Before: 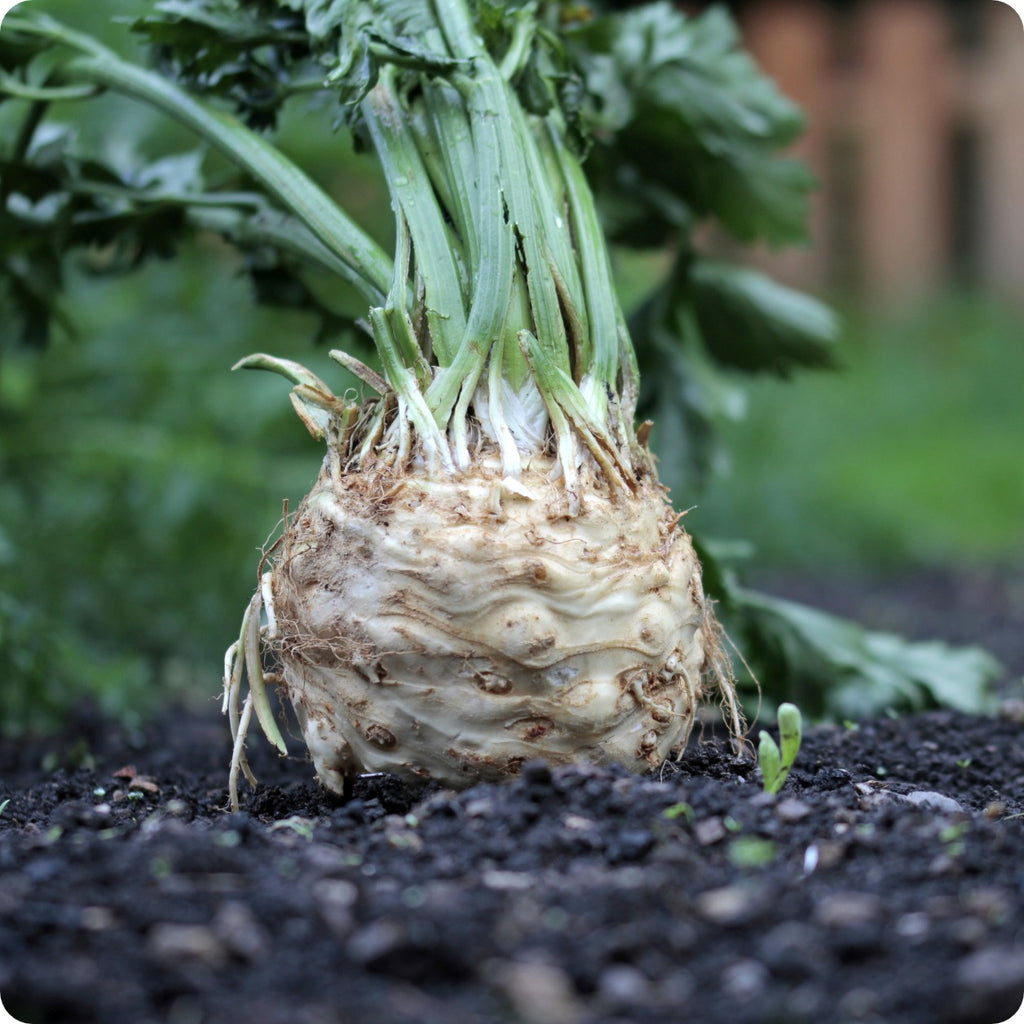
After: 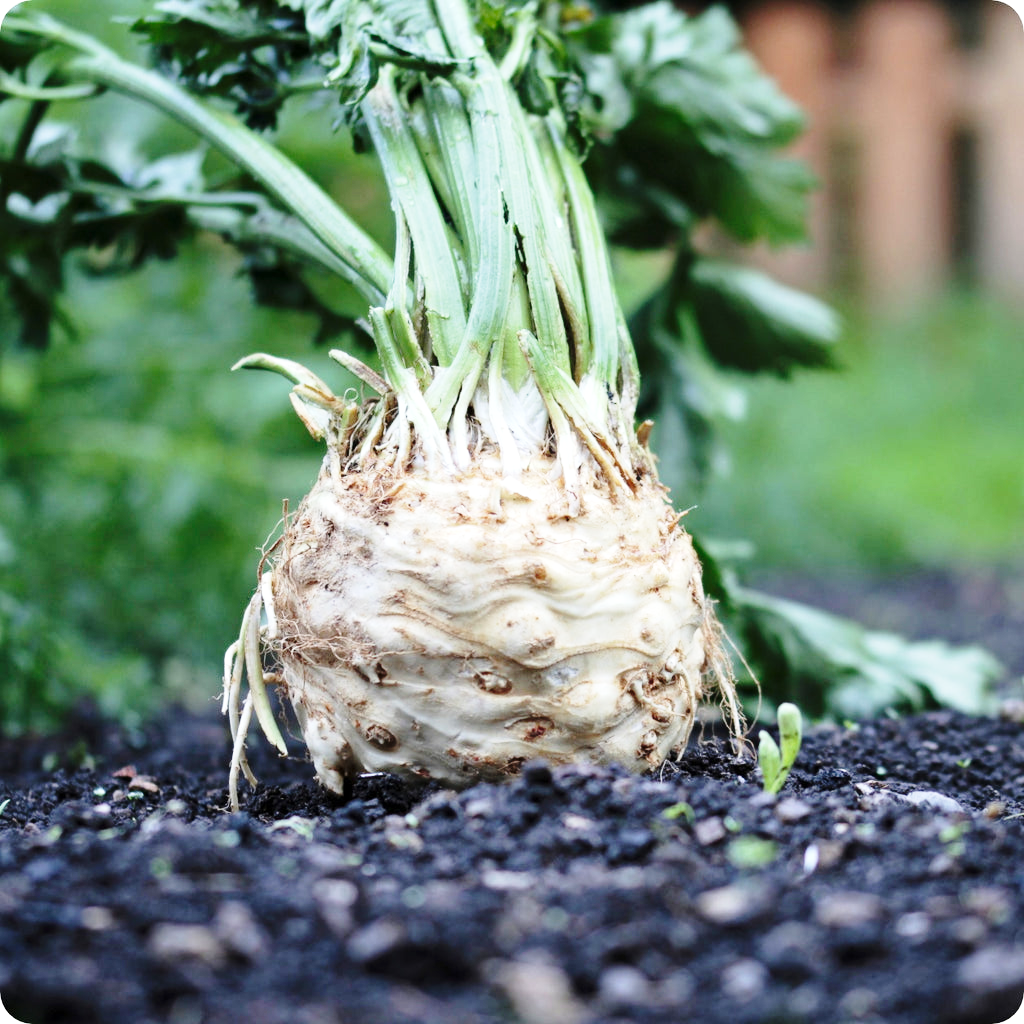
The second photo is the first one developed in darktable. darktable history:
base curve: curves: ch0 [(0, 0) (0.028, 0.03) (0.121, 0.232) (0.46, 0.748) (0.859, 0.968) (1, 1)], preserve colors none
exposure: exposure 0.203 EV, compensate highlight preservation false
